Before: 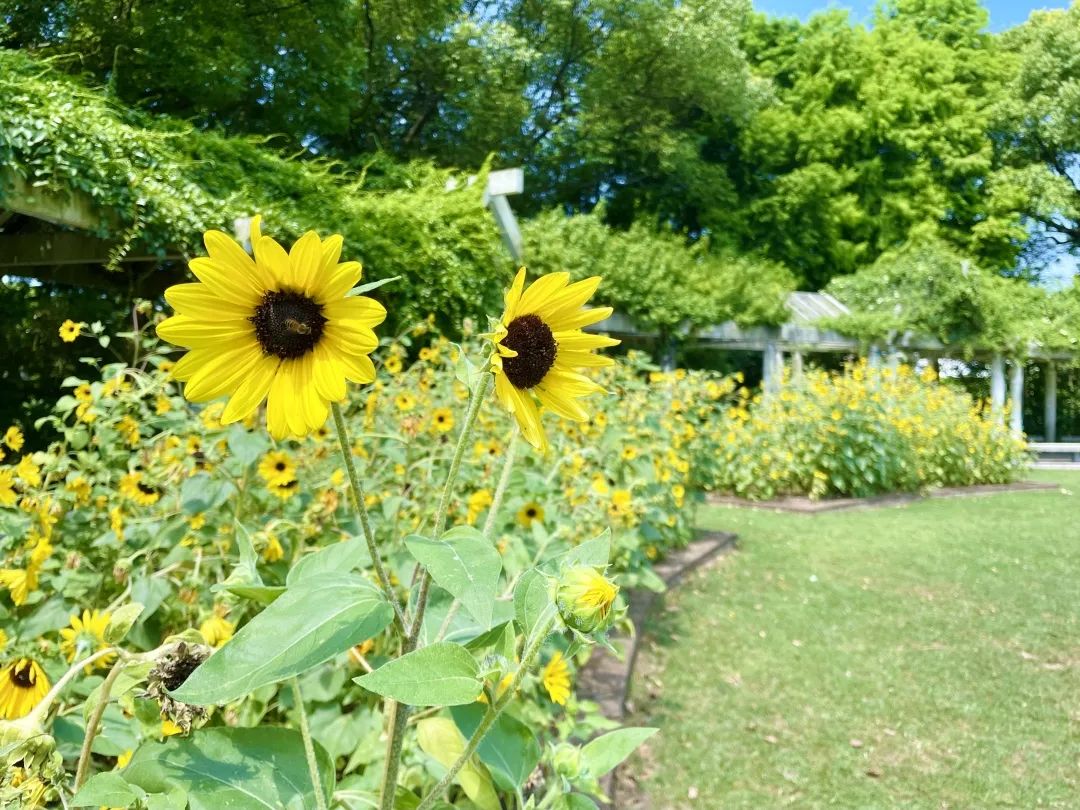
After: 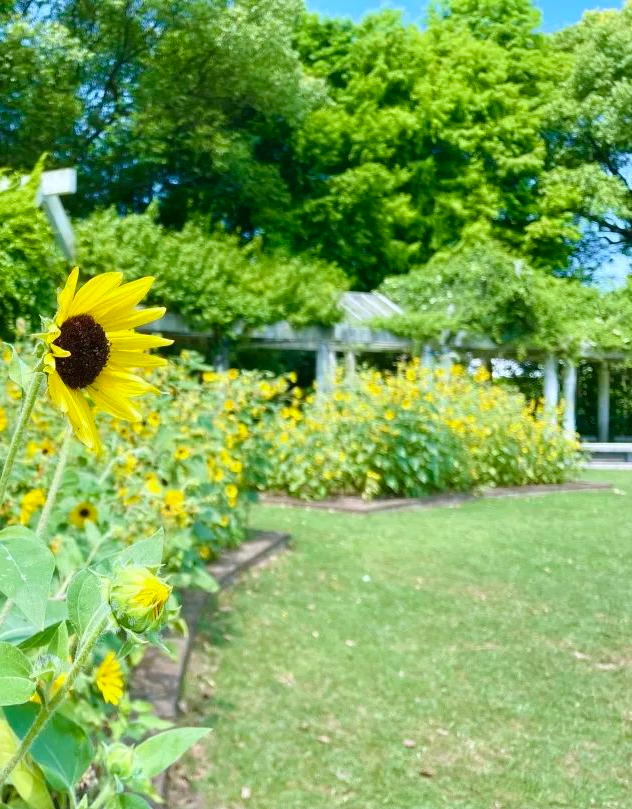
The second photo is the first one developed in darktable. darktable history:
crop: left 41.402%
white balance: red 0.976, blue 1.04
